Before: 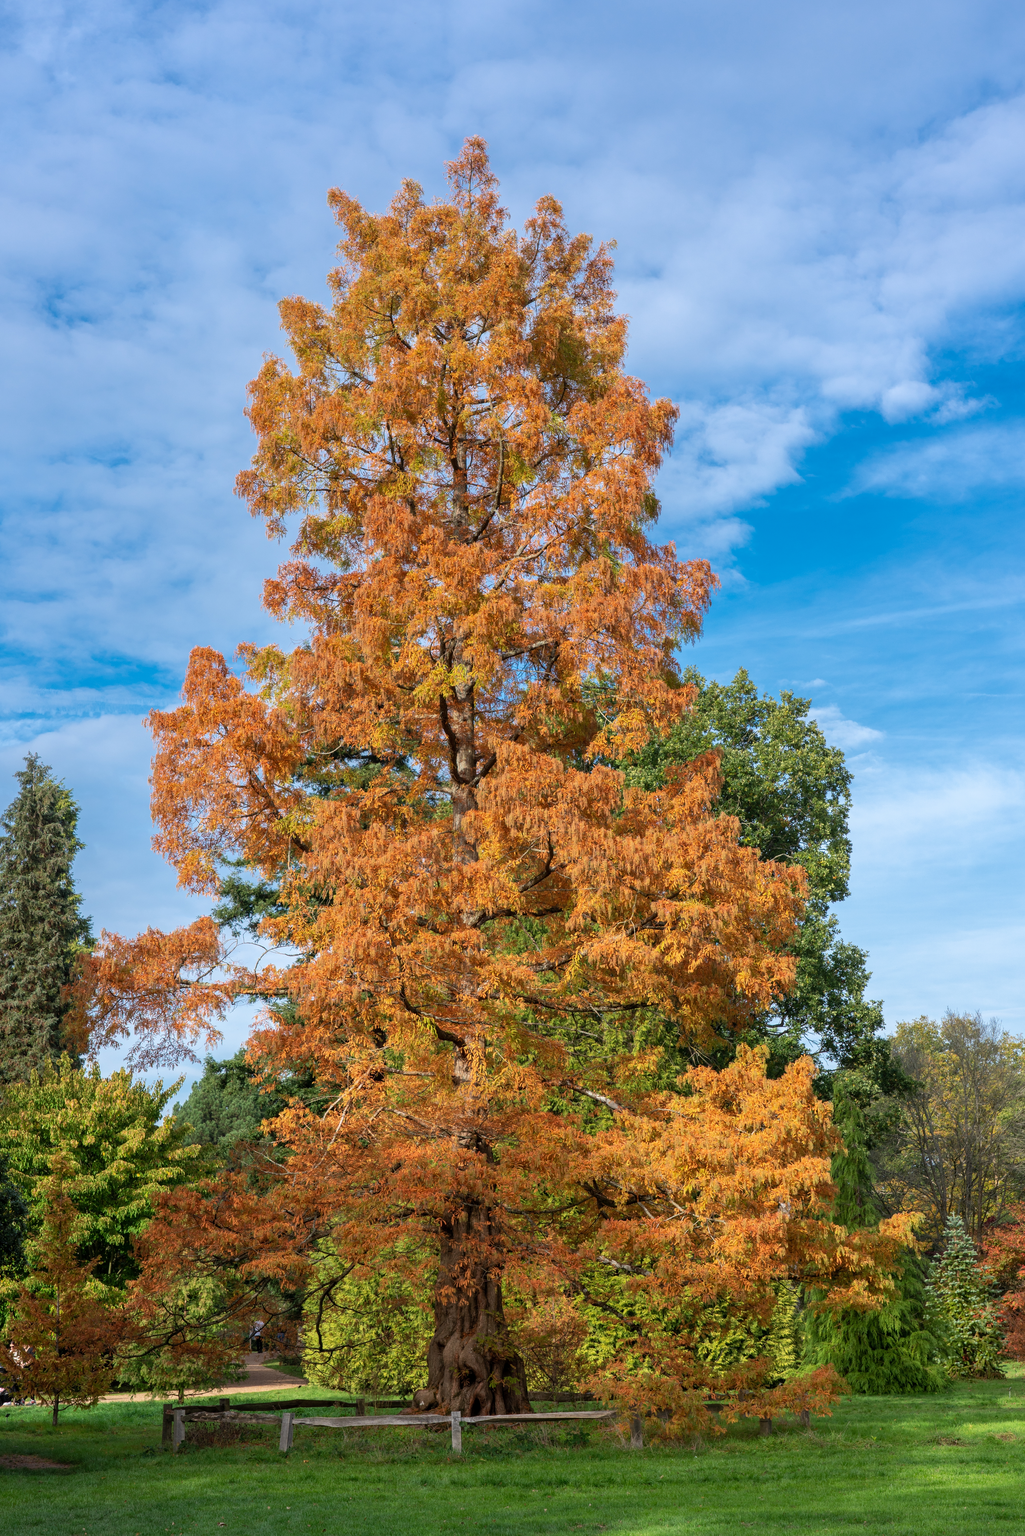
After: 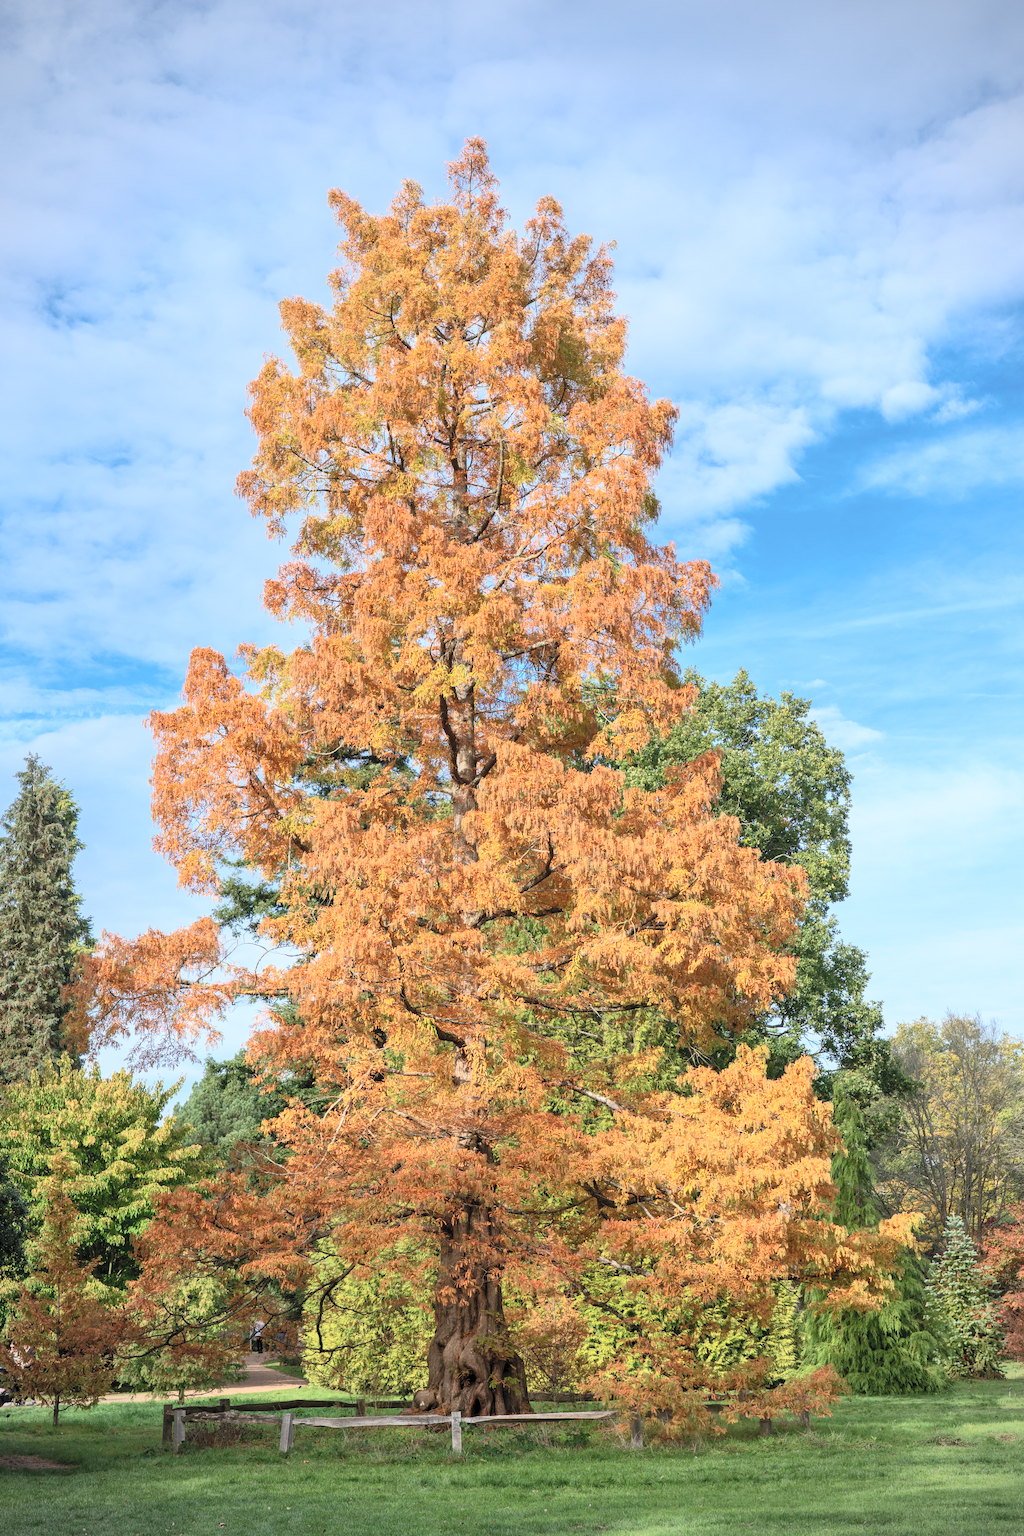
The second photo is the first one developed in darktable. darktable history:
vignetting: fall-off radius 60.92%
tone equalizer: -8 EV 0.25 EV, -7 EV 0.417 EV, -6 EV 0.417 EV, -5 EV 0.25 EV, -3 EV -0.25 EV, -2 EV -0.417 EV, -1 EV -0.417 EV, +0 EV -0.25 EV, edges refinement/feathering 500, mask exposure compensation -1.57 EV, preserve details guided filter
contrast brightness saturation: contrast 0.39, brightness 0.53
